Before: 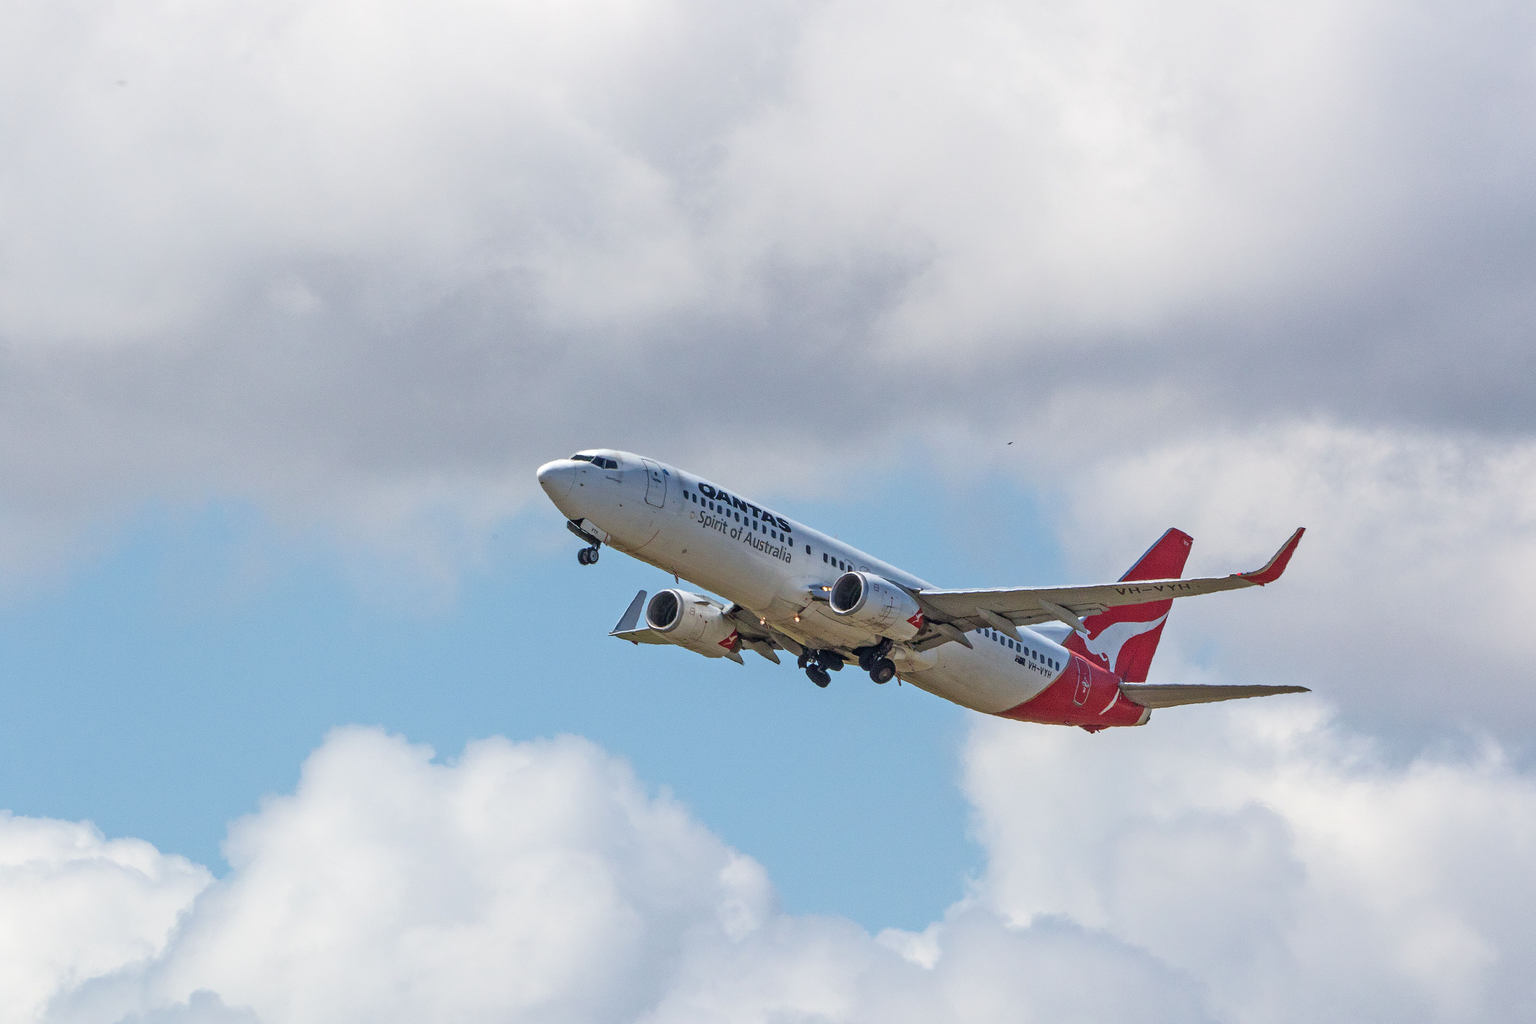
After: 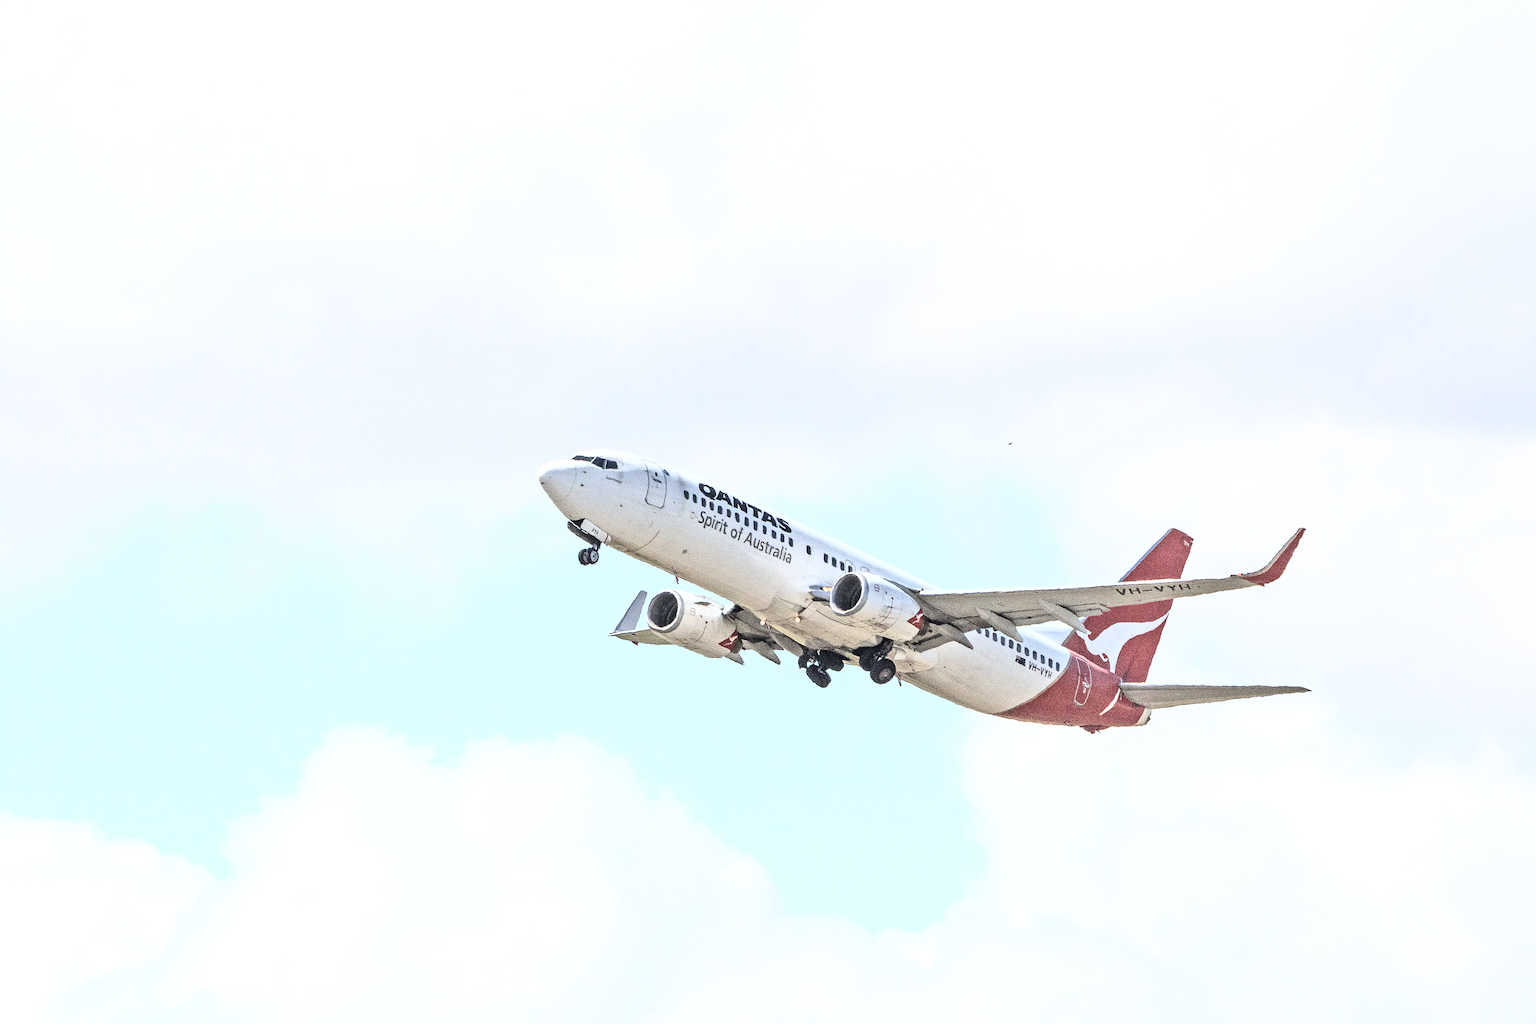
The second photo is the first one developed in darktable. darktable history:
exposure: black level correction 0.001, exposure 0.5 EV, compensate exposure bias true, compensate highlight preservation false
contrast brightness saturation: contrast 0.57, brightness 0.57, saturation -0.34
